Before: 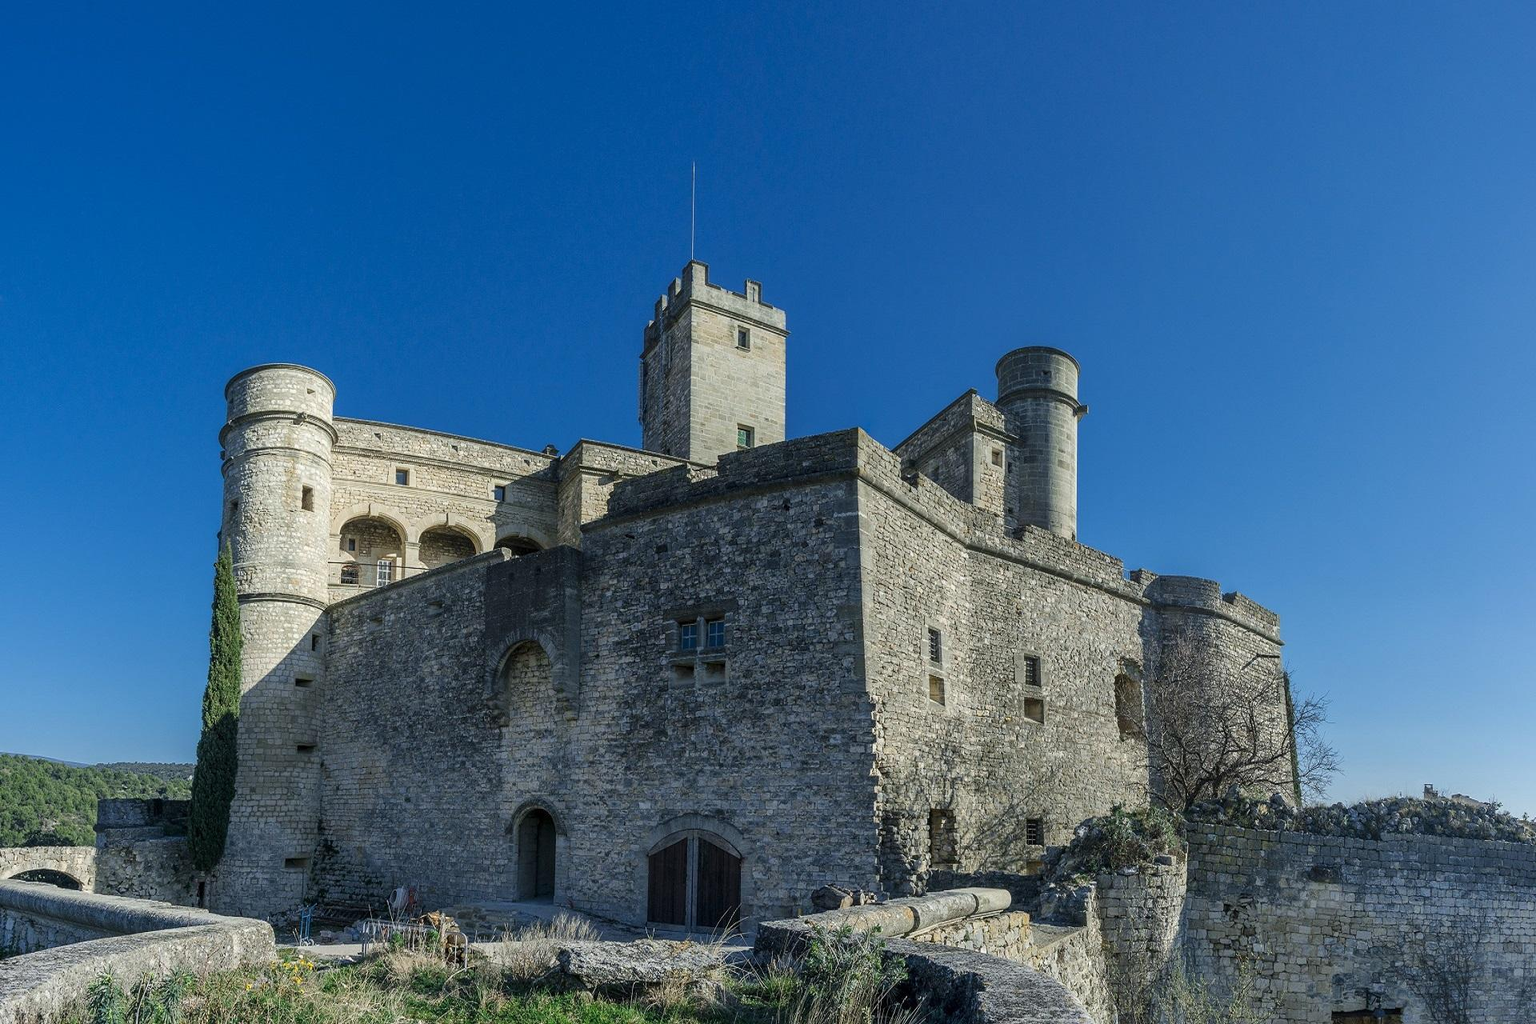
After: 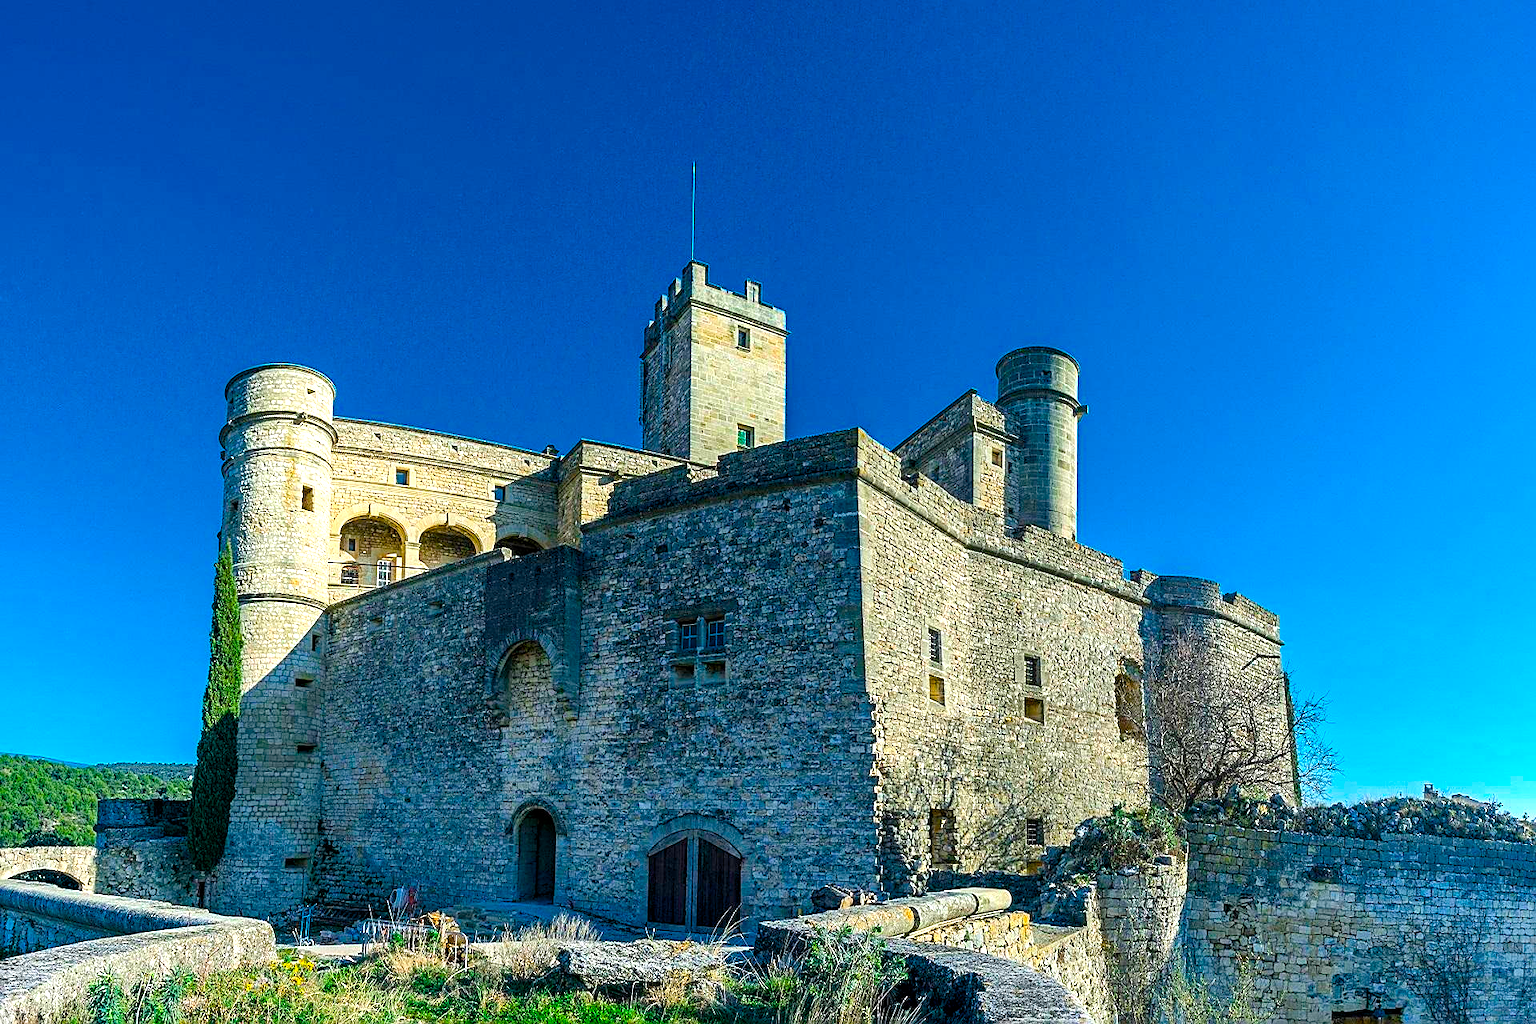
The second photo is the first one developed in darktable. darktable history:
exposure: black level correction 0, exposure 0.7 EV, compensate highlight preservation false
sharpen: on, module defaults
color balance rgb: perceptual saturation grading › global saturation 100%
haze removal: strength 0.29, distance 0.25, compatibility mode true, adaptive false
